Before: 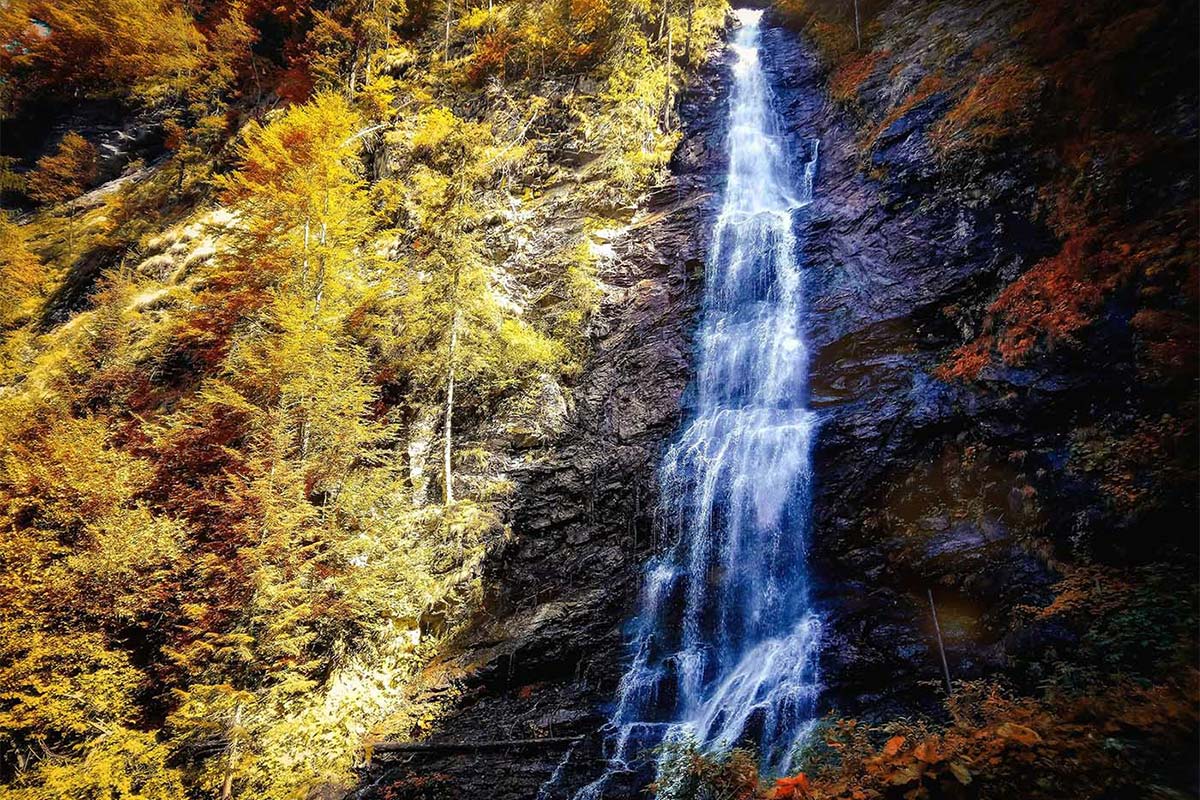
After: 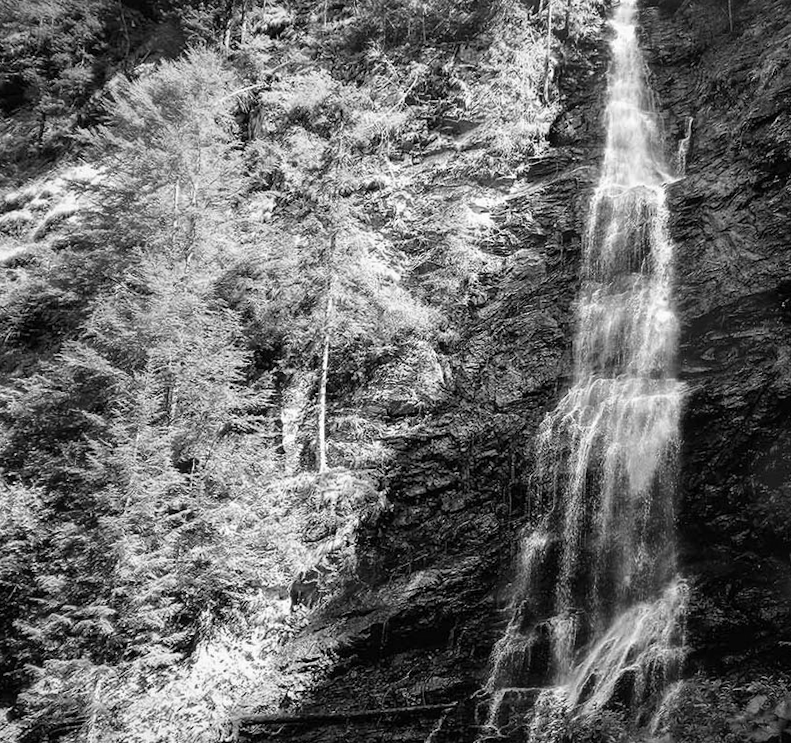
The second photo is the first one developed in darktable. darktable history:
crop and rotate: left 13.342%, right 19.991%
rotate and perspective: rotation 0.679°, lens shift (horizontal) 0.136, crop left 0.009, crop right 0.991, crop top 0.078, crop bottom 0.95
monochrome: on, module defaults
